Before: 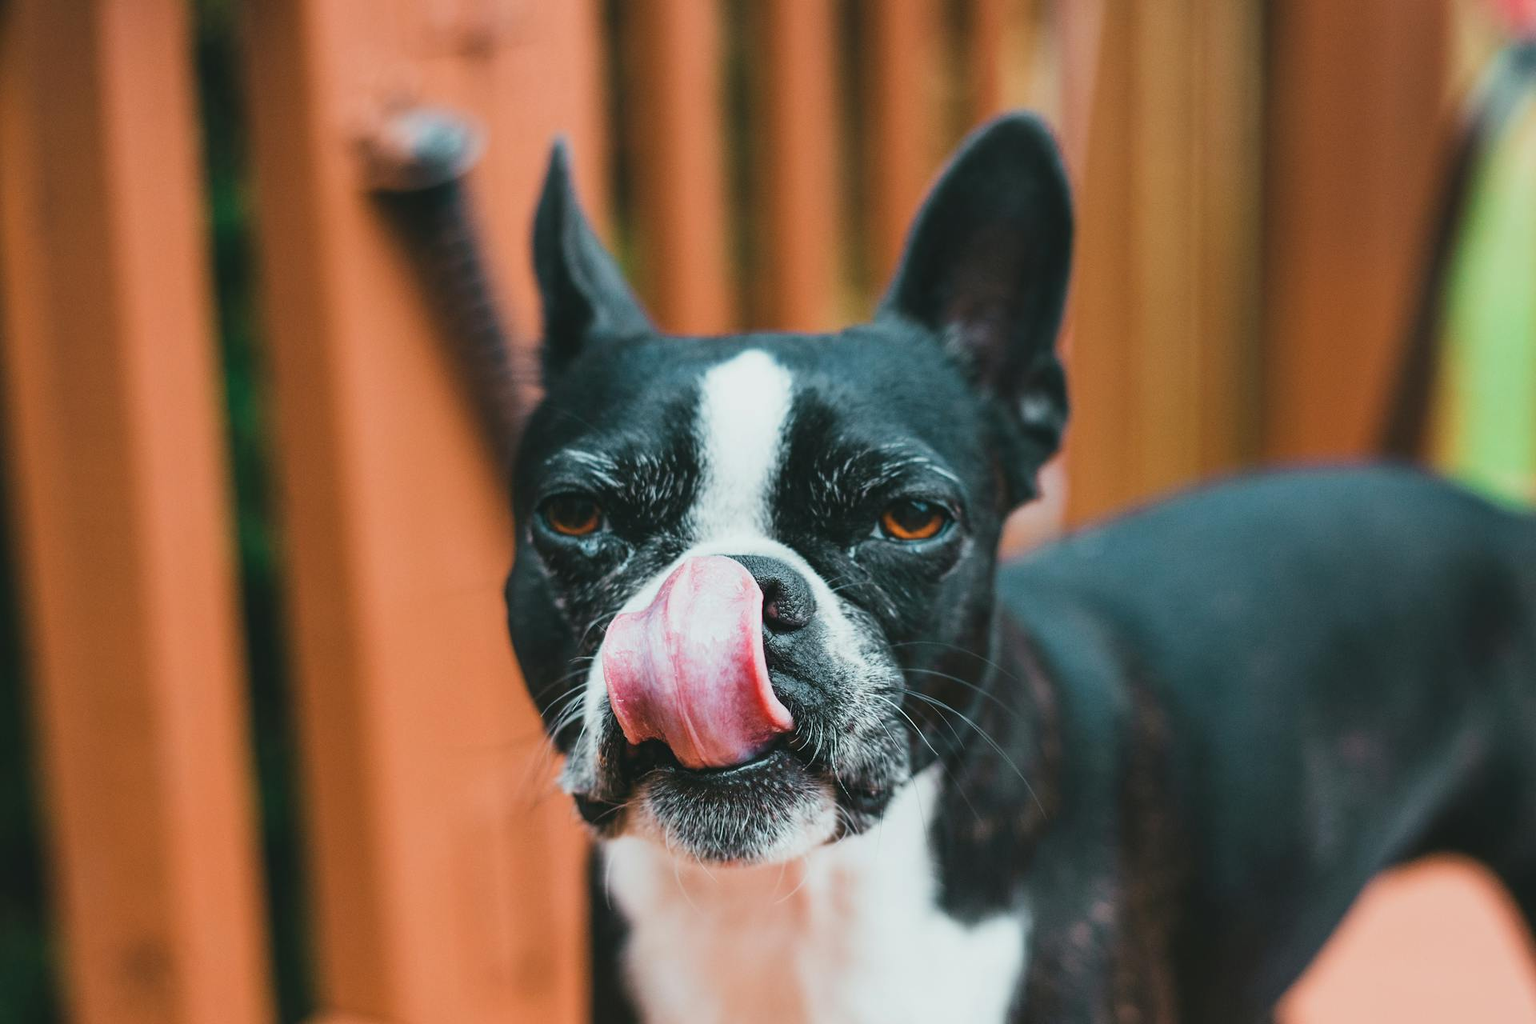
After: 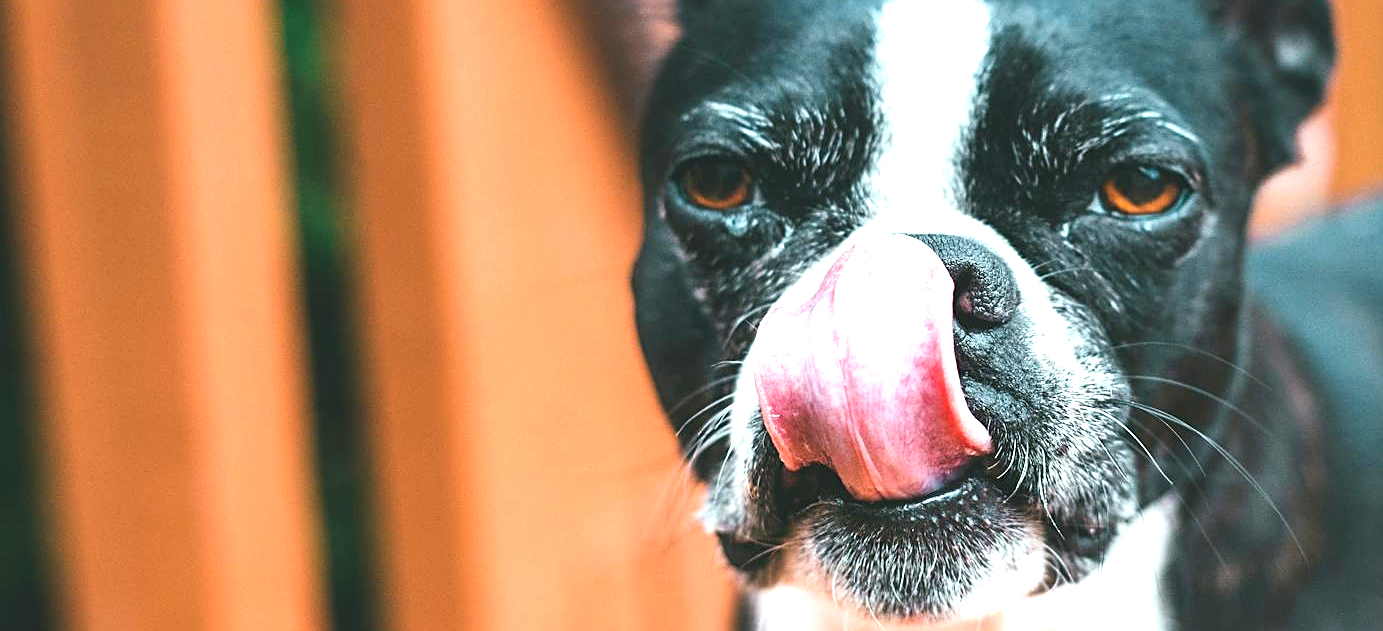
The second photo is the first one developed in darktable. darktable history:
exposure: black level correction 0, exposure 1 EV, compensate exposure bias true, compensate highlight preservation false
crop: top 35.997%, right 27.929%, bottom 14.674%
sharpen: on, module defaults
